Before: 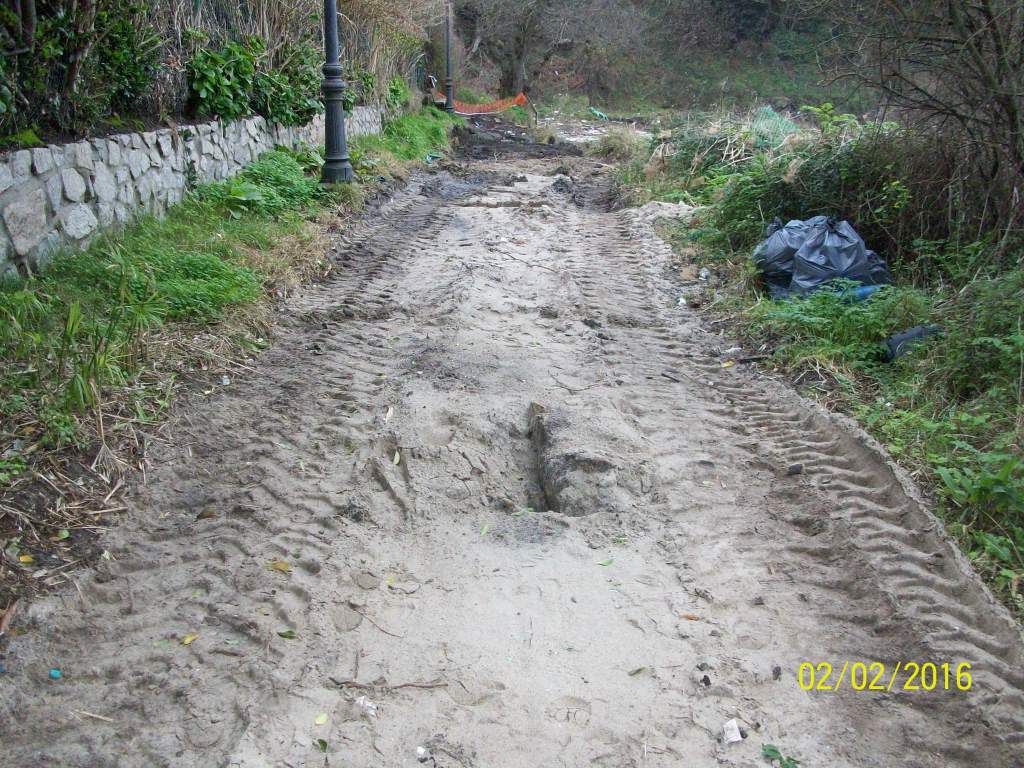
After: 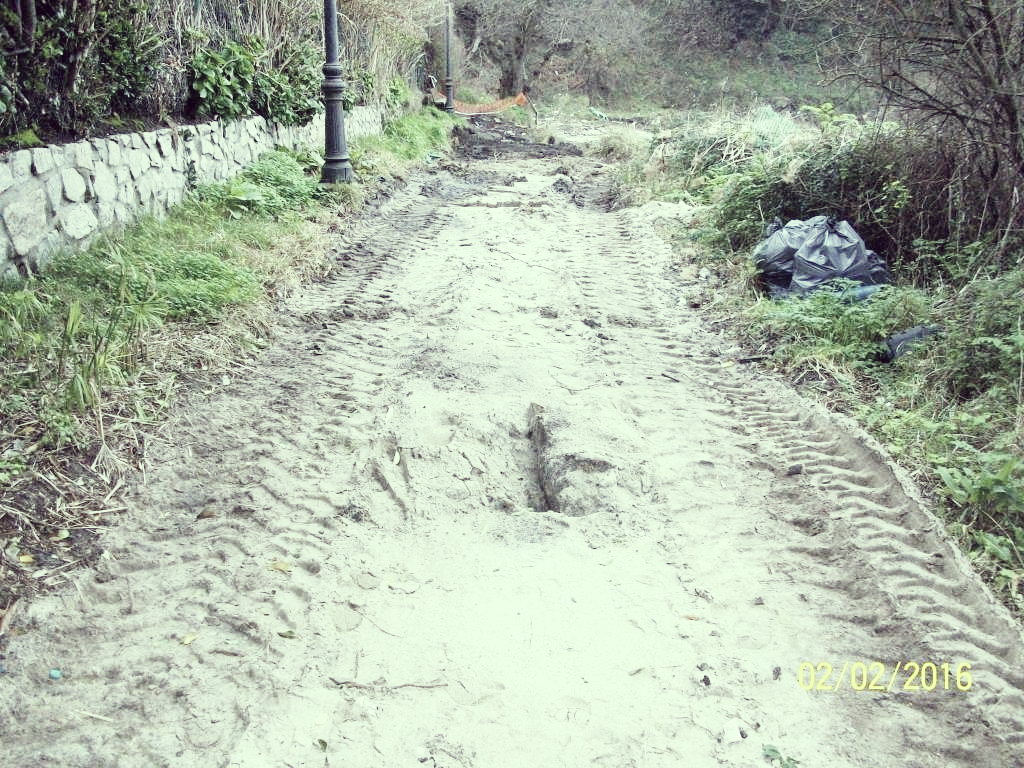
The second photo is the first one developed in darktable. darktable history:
color correction: highlights a* -20.32, highlights b* 20.89, shadows a* 20.05, shadows b* -20.15, saturation 0.463
base curve: curves: ch0 [(0, 0) (0.018, 0.026) (0.143, 0.37) (0.33, 0.731) (0.458, 0.853) (0.735, 0.965) (0.905, 0.986) (1, 1)], preserve colors none
